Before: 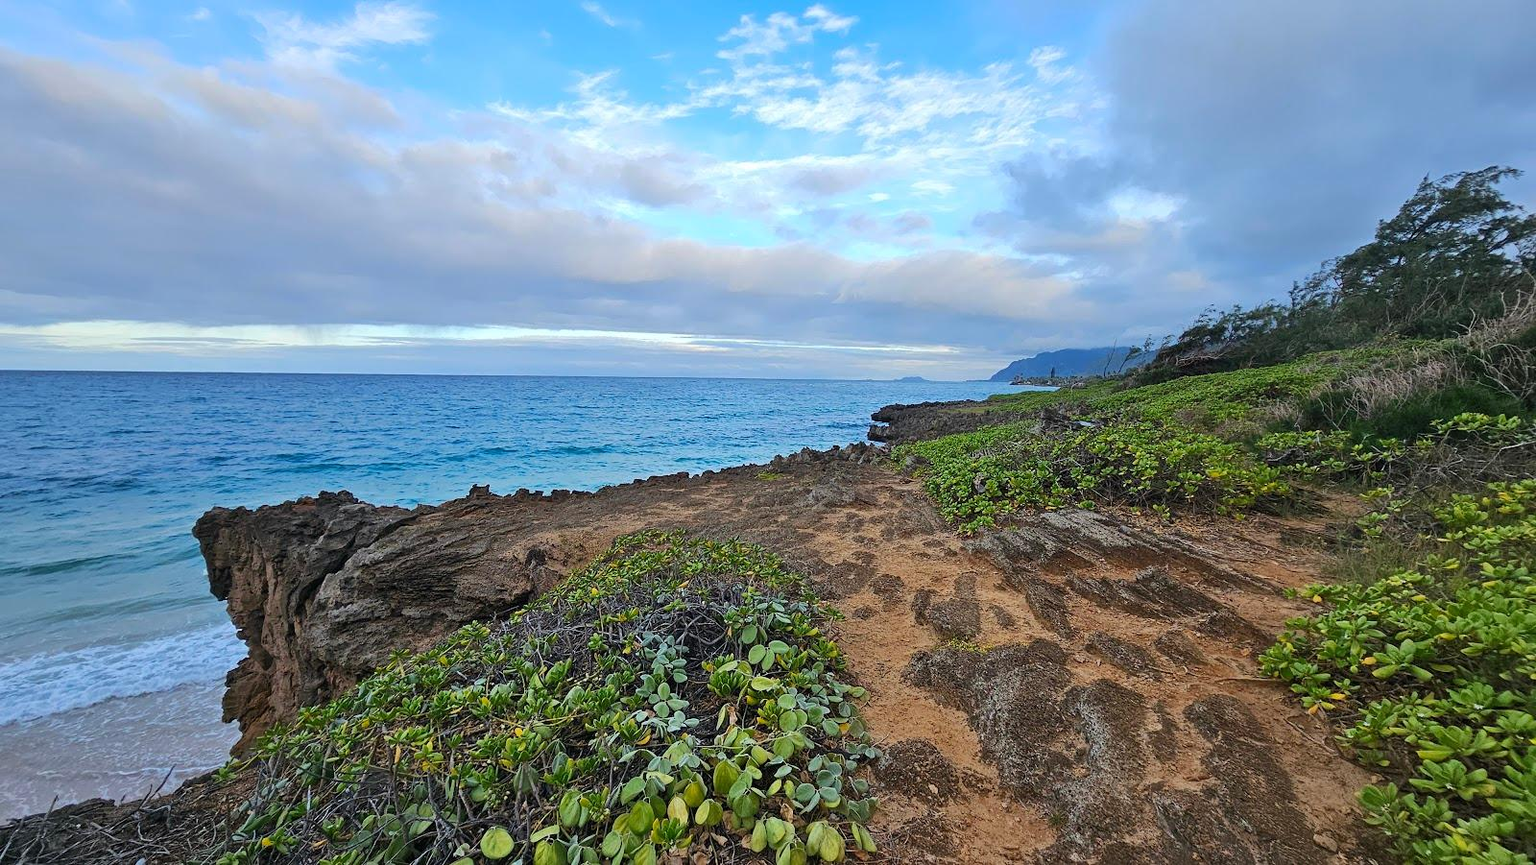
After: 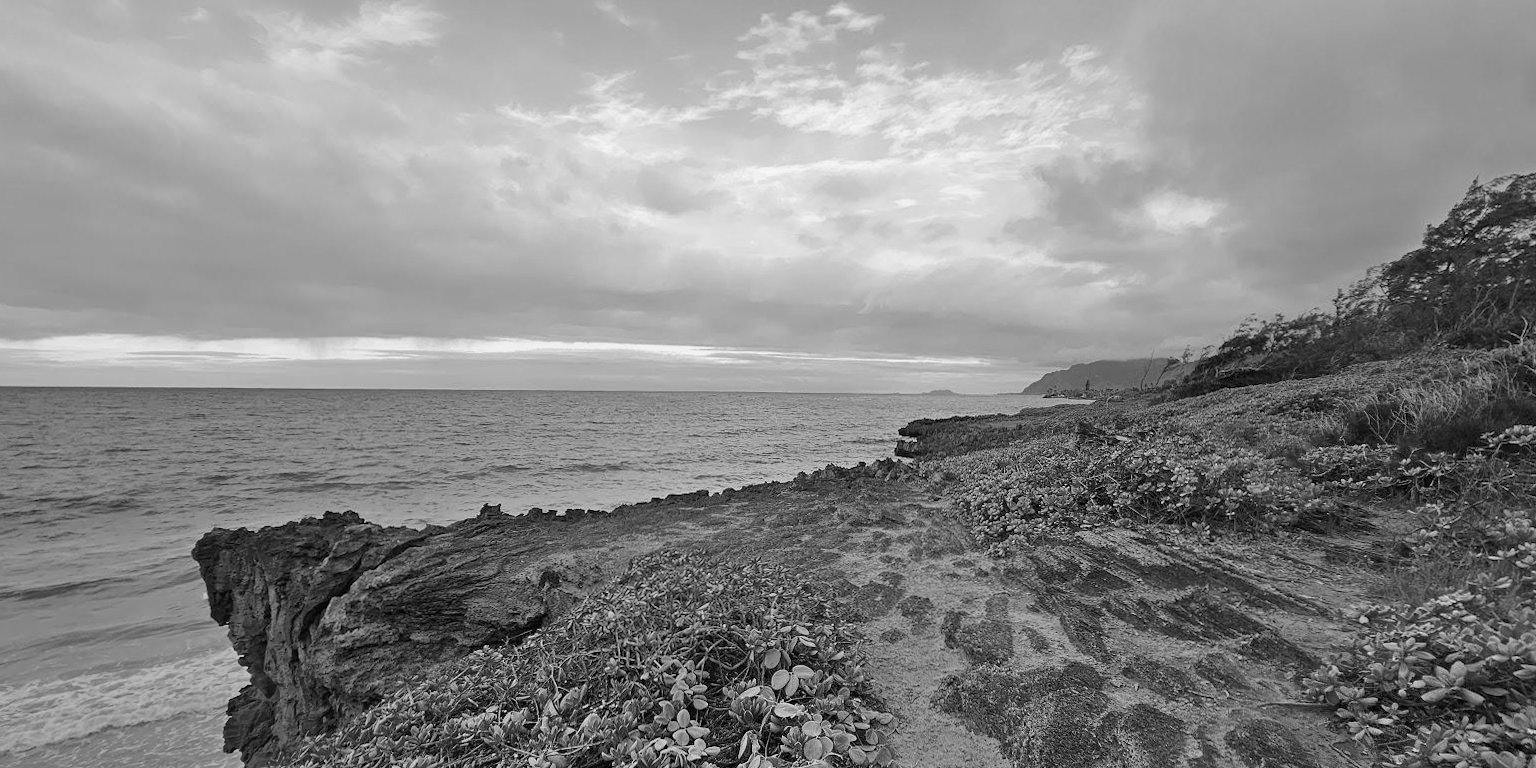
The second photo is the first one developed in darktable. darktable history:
bloom: size 9%, threshold 100%, strength 7%
monochrome: a -6.99, b 35.61, size 1.4
crop and rotate: angle 0.2°, left 0.275%, right 3.127%, bottom 14.18%
